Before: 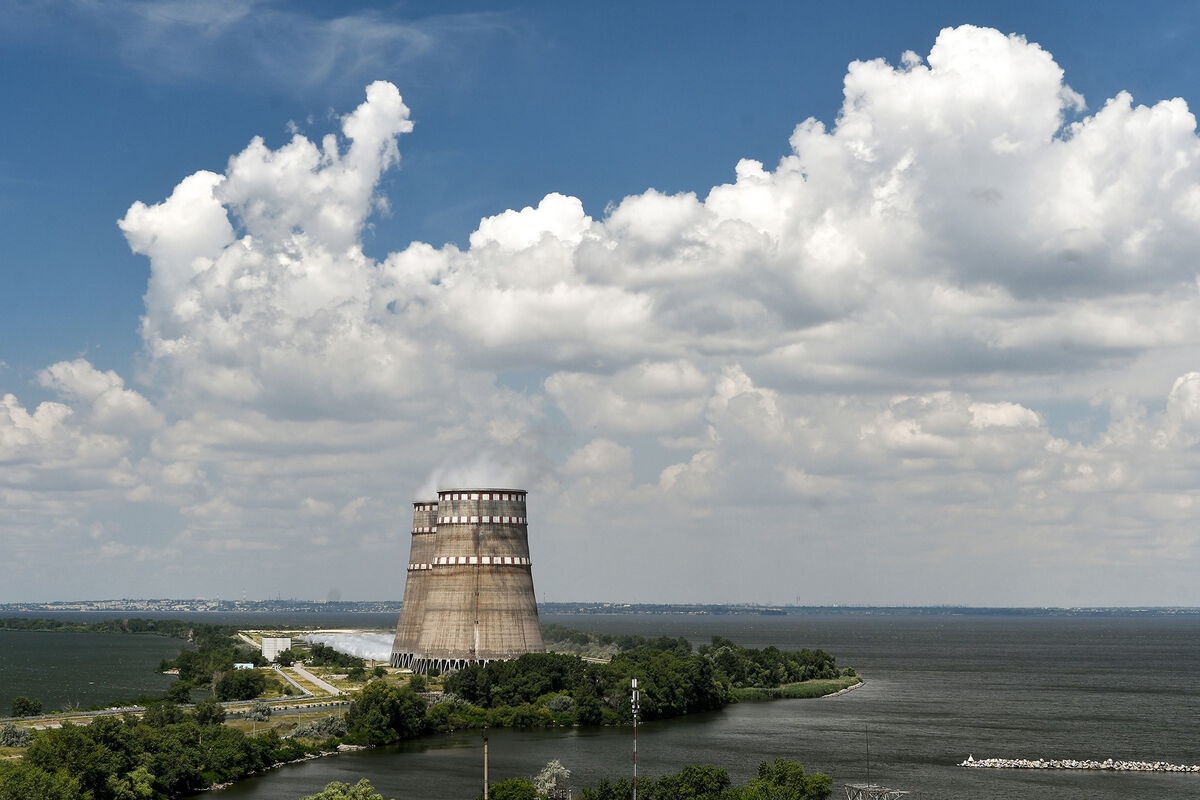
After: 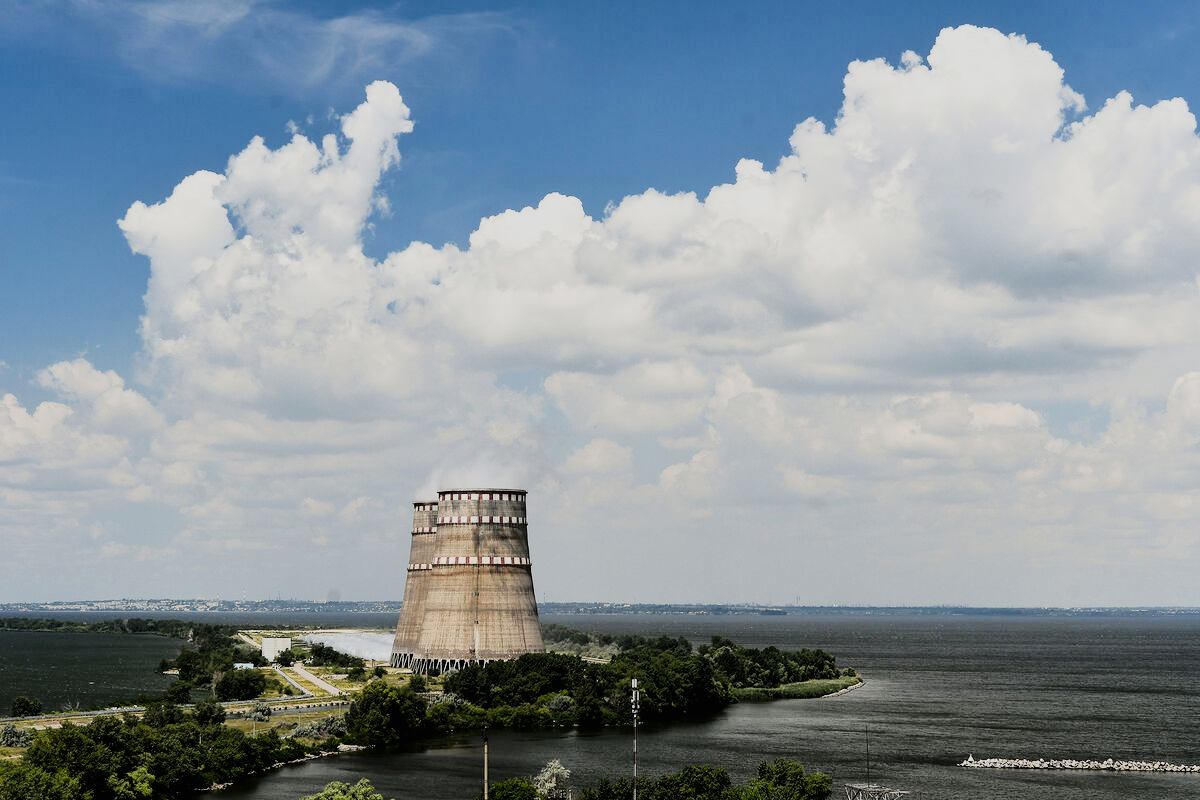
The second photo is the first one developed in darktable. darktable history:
filmic rgb: black relative exposure -6.96 EV, white relative exposure 5.65 EV, hardness 2.86
contrast brightness saturation: contrast 0.028, brightness -0.045
tone curve: curves: ch0 [(0, 0.005) (0.103, 0.081) (0.196, 0.197) (0.391, 0.469) (0.491, 0.585) (0.638, 0.751) (0.822, 0.886) (0.997, 0.959)]; ch1 [(0, 0) (0.172, 0.123) (0.324, 0.253) (0.396, 0.388) (0.474, 0.479) (0.499, 0.498) (0.529, 0.528) (0.579, 0.614) (0.633, 0.677) (0.812, 0.856) (1, 1)]; ch2 [(0, 0) (0.411, 0.424) (0.459, 0.478) (0.5, 0.501) (0.517, 0.526) (0.553, 0.583) (0.609, 0.646) (0.708, 0.768) (0.839, 0.916) (1, 1)], color space Lab, linked channels, preserve colors none
